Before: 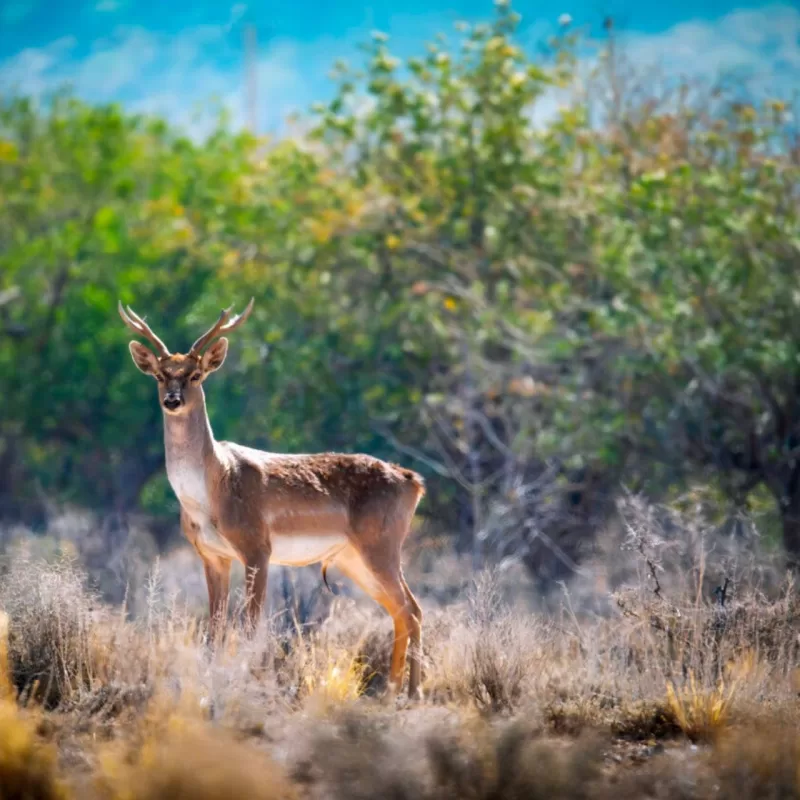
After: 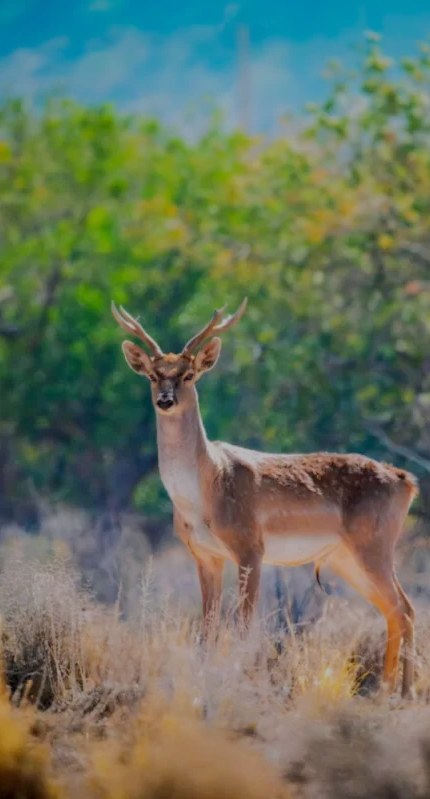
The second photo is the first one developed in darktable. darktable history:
crop: left 0.975%, right 45.168%, bottom 0.089%
tone equalizer: -8 EV -0.003 EV, -7 EV 0.041 EV, -6 EV -0.007 EV, -5 EV 0.009 EV, -4 EV -0.031 EV, -3 EV -0.235 EV, -2 EV -0.68 EV, -1 EV -0.998 EV, +0 EV -0.975 EV, edges refinement/feathering 500, mask exposure compensation -1.57 EV, preserve details no
